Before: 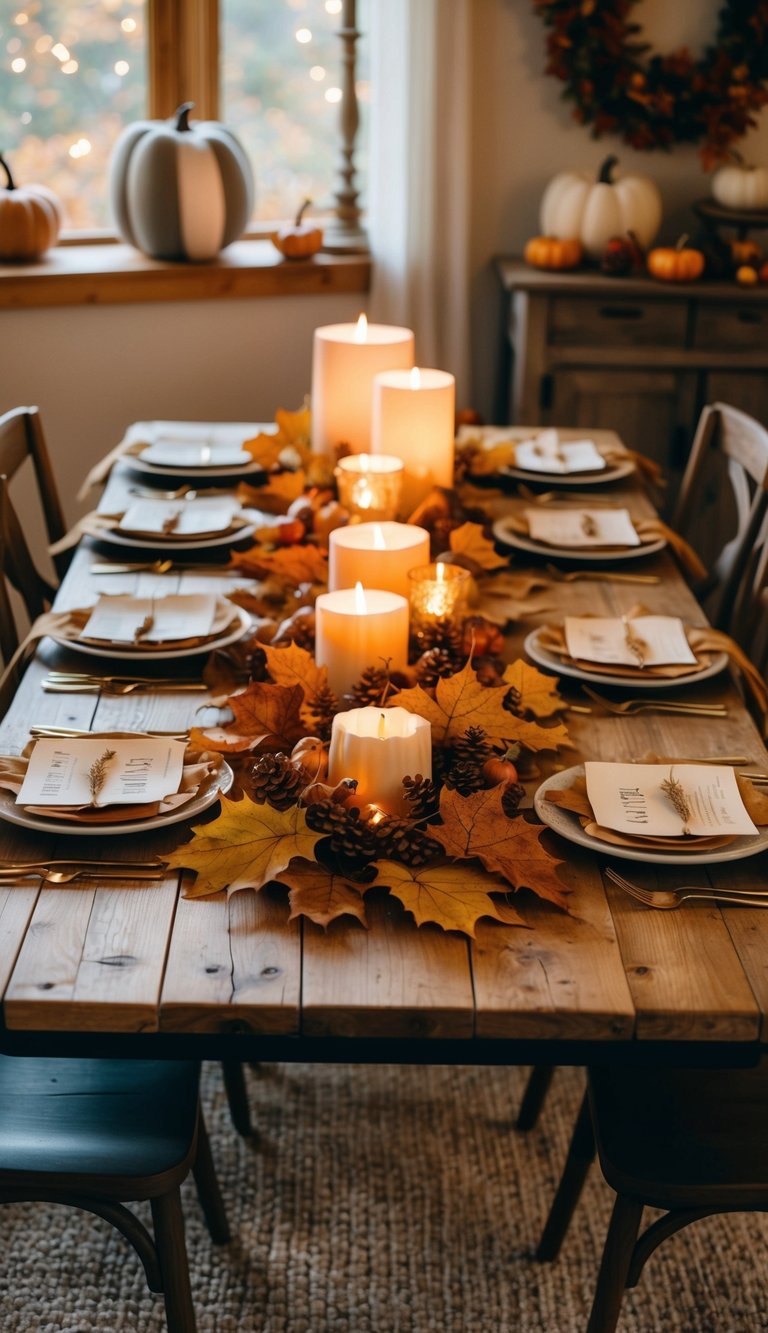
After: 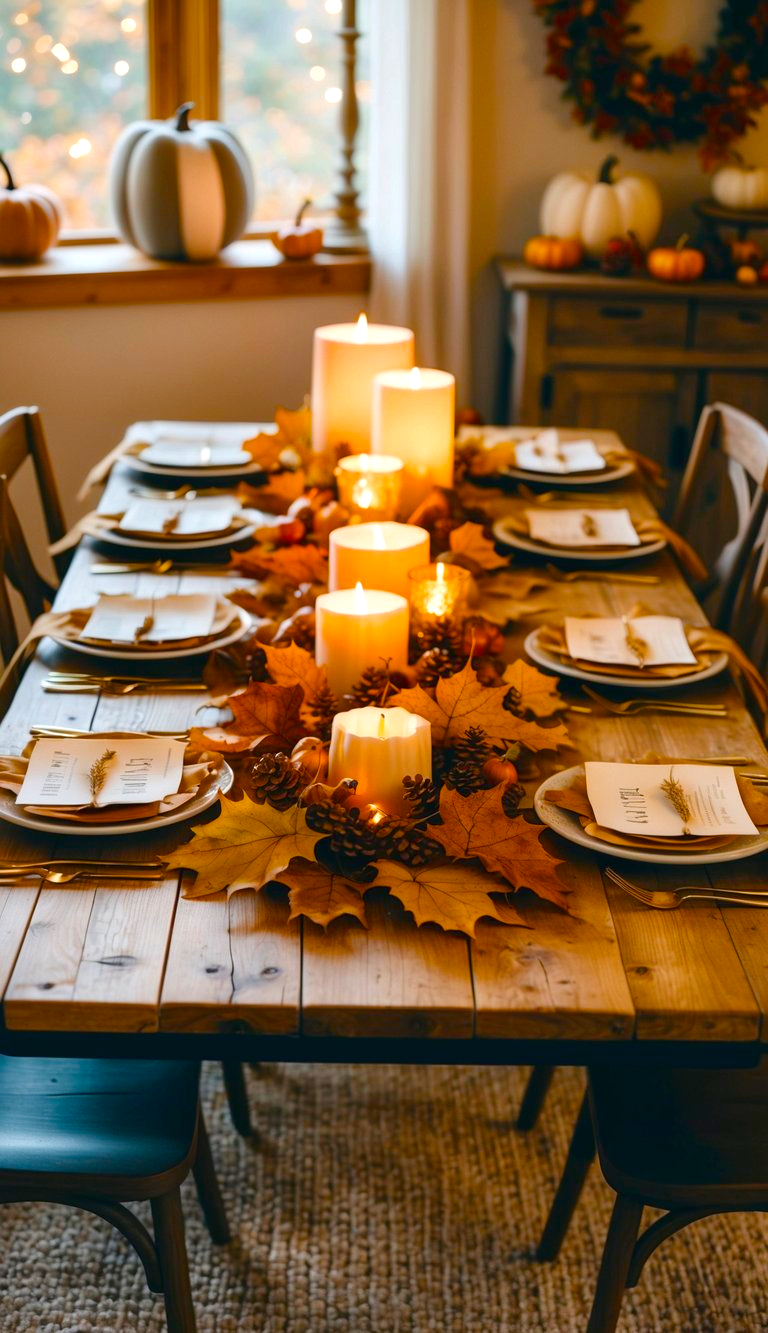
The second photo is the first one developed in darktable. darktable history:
color balance rgb: perceptual saturation grading › global saturation 20%, perceptual saturation grading › highlights 2.786%, perceptual saturation grading › shadows 49.648%, perceptual brilliance grading › global brilliance 12.556%, contrast -10.3%
